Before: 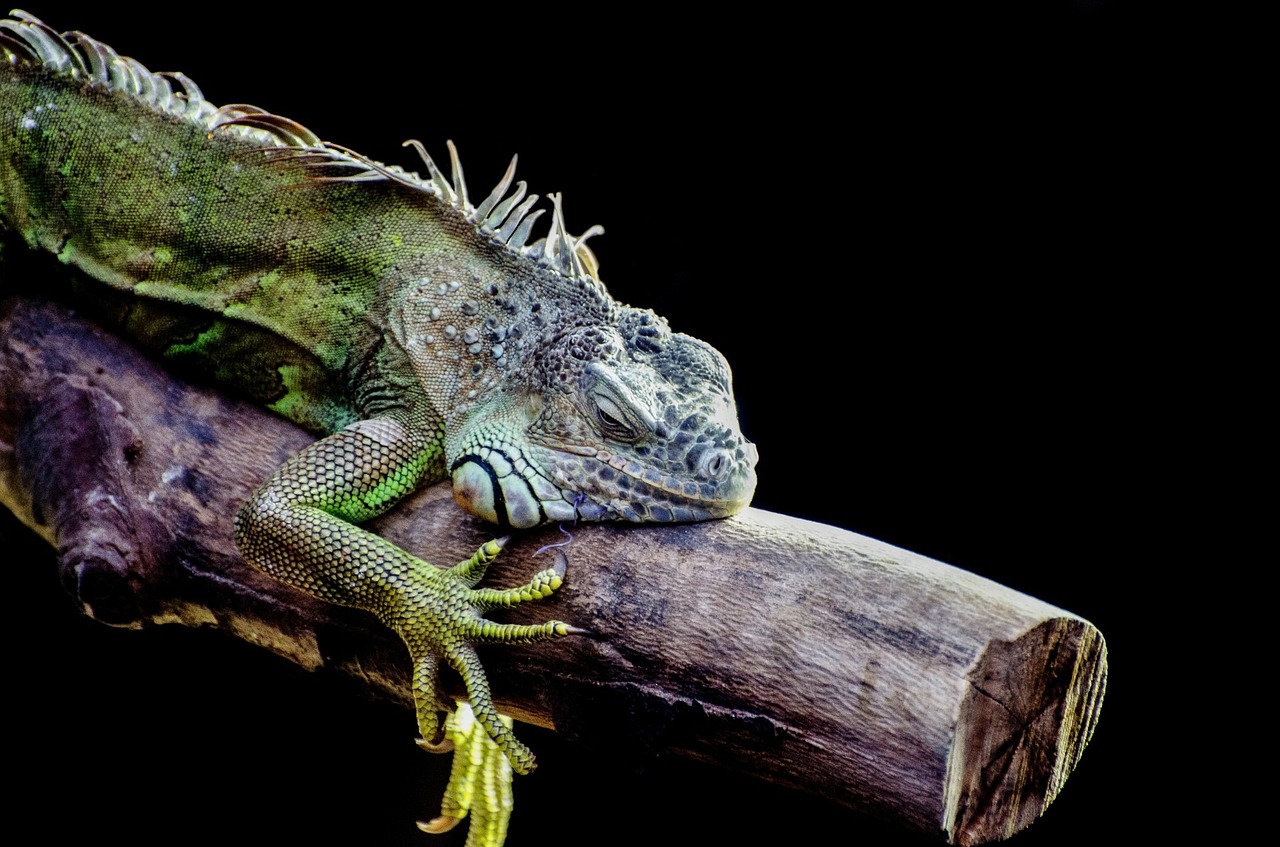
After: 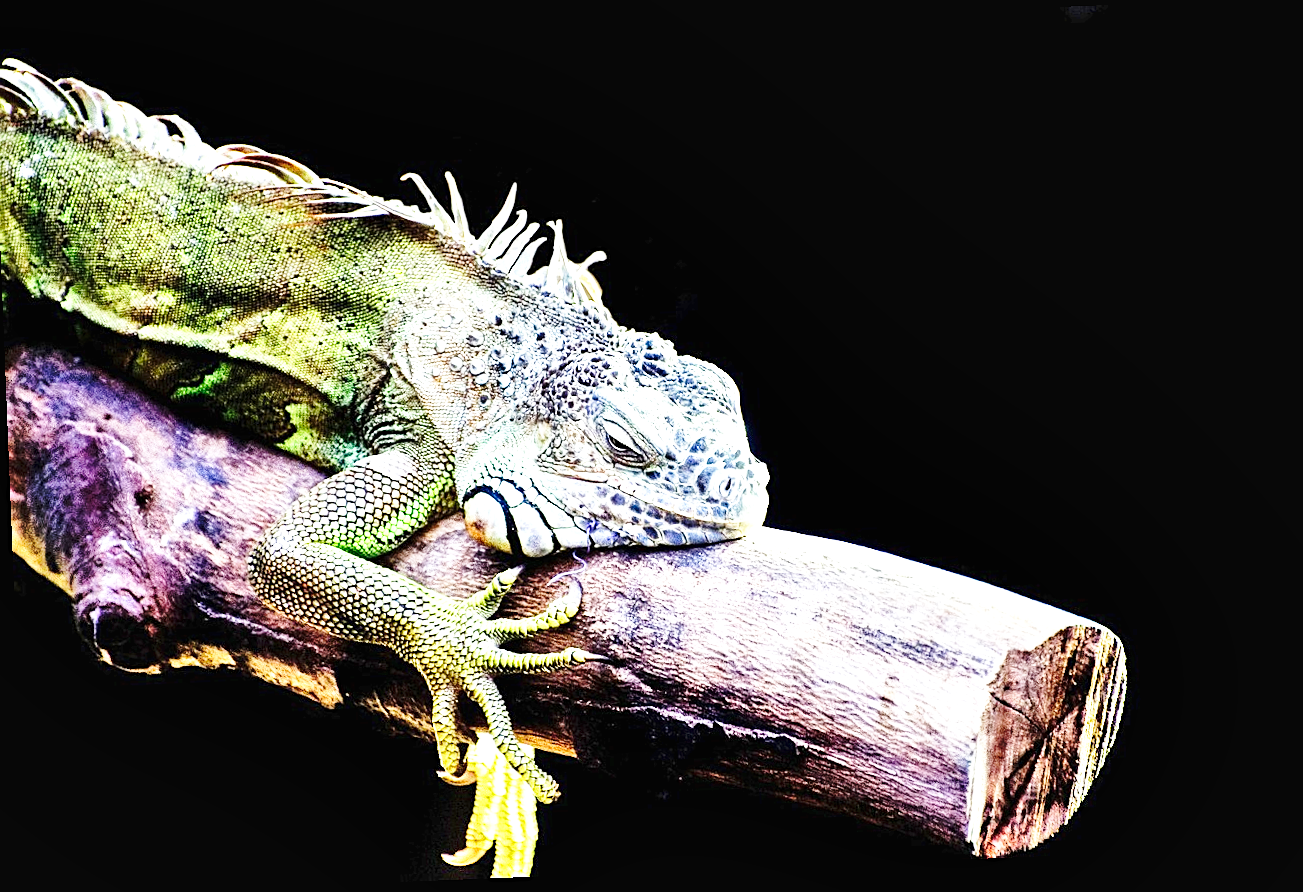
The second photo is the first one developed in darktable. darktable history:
crop and rotate: left 0.614%, top 0.179%, bottom 0.309%
base curve: curves: ch0 [(0, 0) (0.028, 0.03) (0.121, 0.232) (0.46, 0.748) (0.859, 0.968) (1, 1)], preserve colors none
exposure: black level correction 0, exposure 1.741 EV, compensate exposure bias true, compensate highlight preservation false
rotate and perspective: rotation -2.29°, automatic cropping off
sharpen: on, module defaults
shadows and highlights: shadows 60, soften with gaussian
